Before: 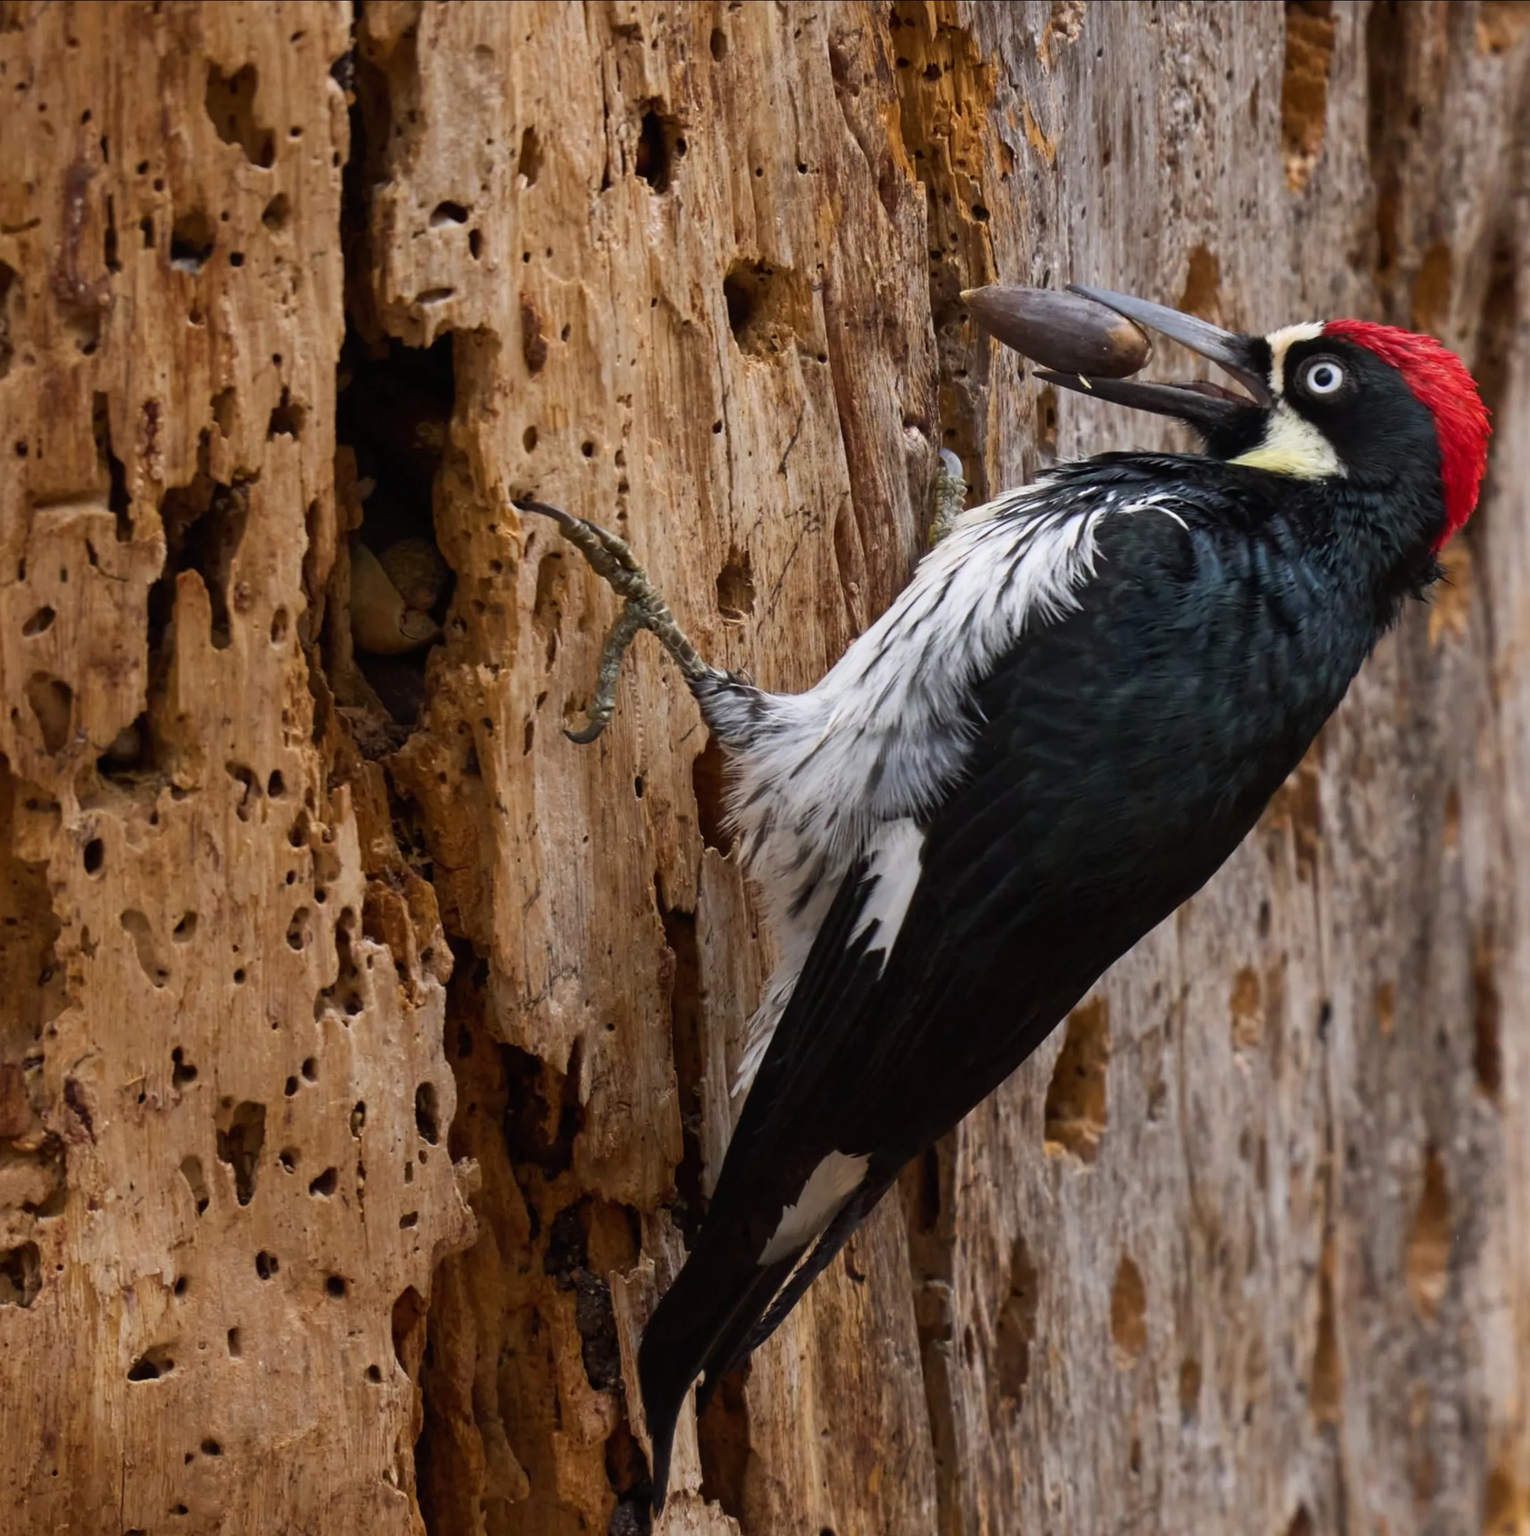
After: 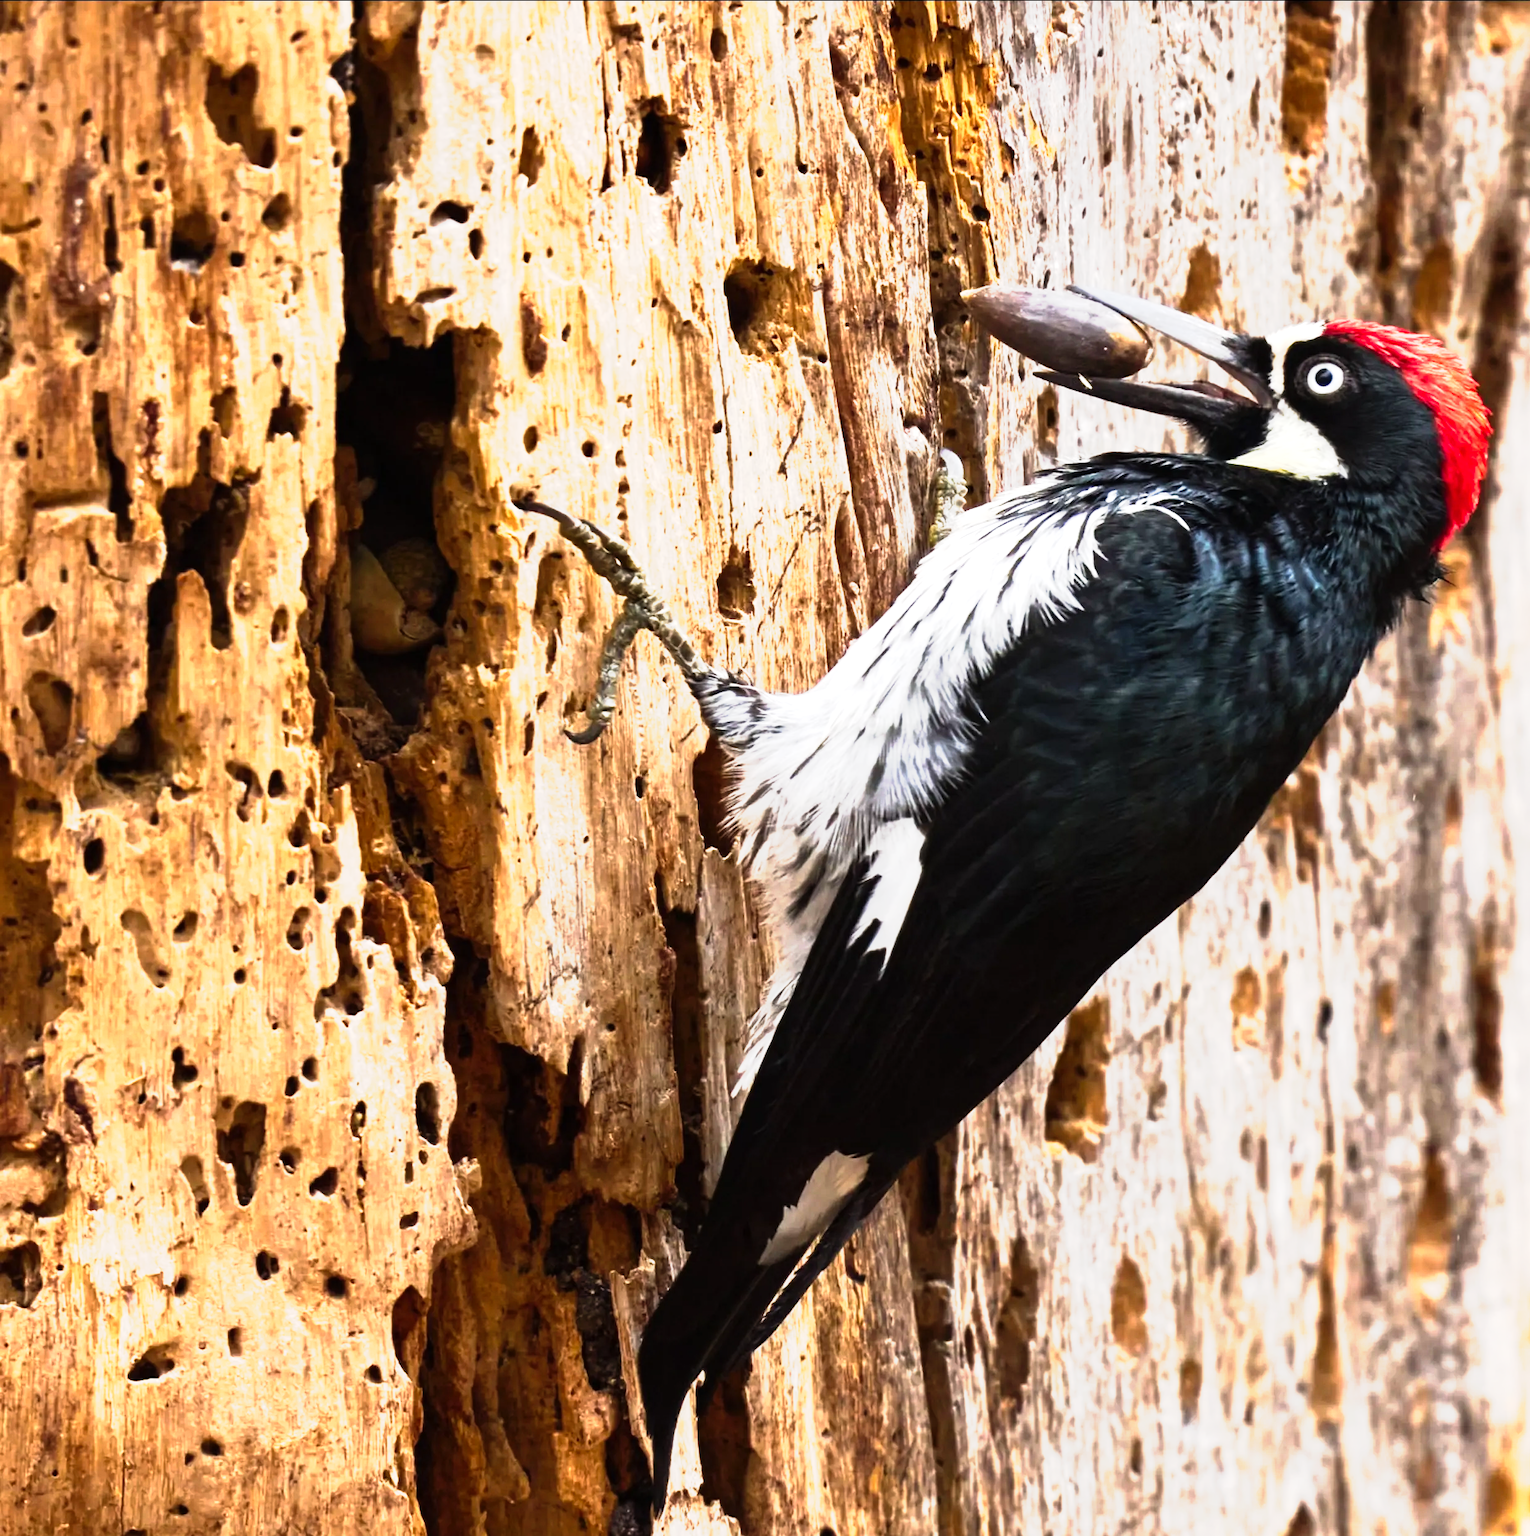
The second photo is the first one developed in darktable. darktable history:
tone curve: curves: ch0 [(0, 0) (0.003, 0.005) (0.011, 0.018) (0.025, 0.041) (0.044, 0.072) (0.069, 0.113) (0.1, 0.163) (0.136, 0.221) (0.177, 0.289) (0.224, 0.366) (0.277, 0.452) (0.335, 0.546) (0.399, 0.65) (0.468, 0.763) (0.543, 0.885) (0.623, 0.93) (0.709, 0.946) (0.801, 0.963) (0.898, 0.981) (1, 1)], preserve colors none
tone equalizer: -8 EV -0.75 EV, -7 EV -0.7 EV, -6 EV -0.6 EV, -5 EV -0.4 EV, -3 EV 0.4 EV, -2 EV 0.6 EV, -1 EV 0.7 EV, +0 EV 0.75 EV, edges refinement/feathering 500, mask exposure compensation -1.57 EV, preserve details no
